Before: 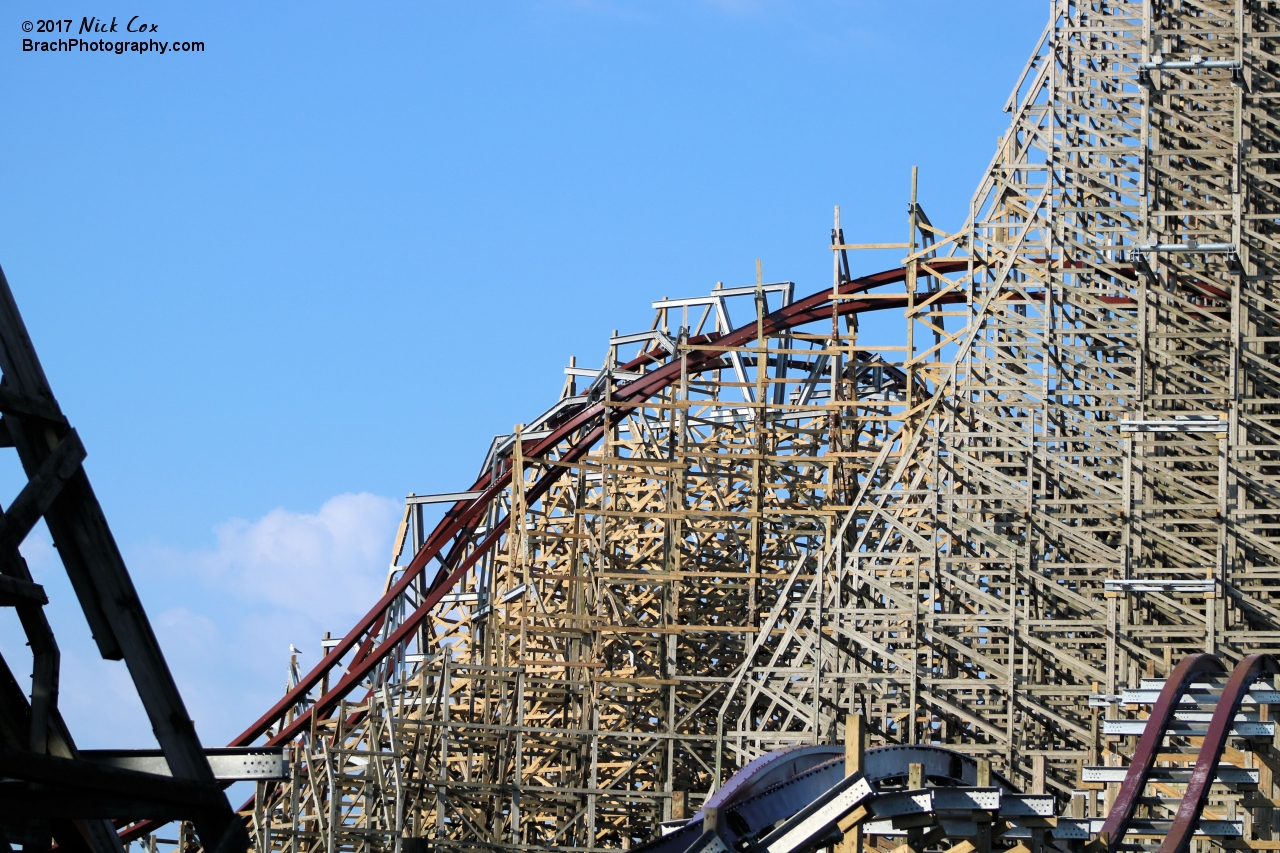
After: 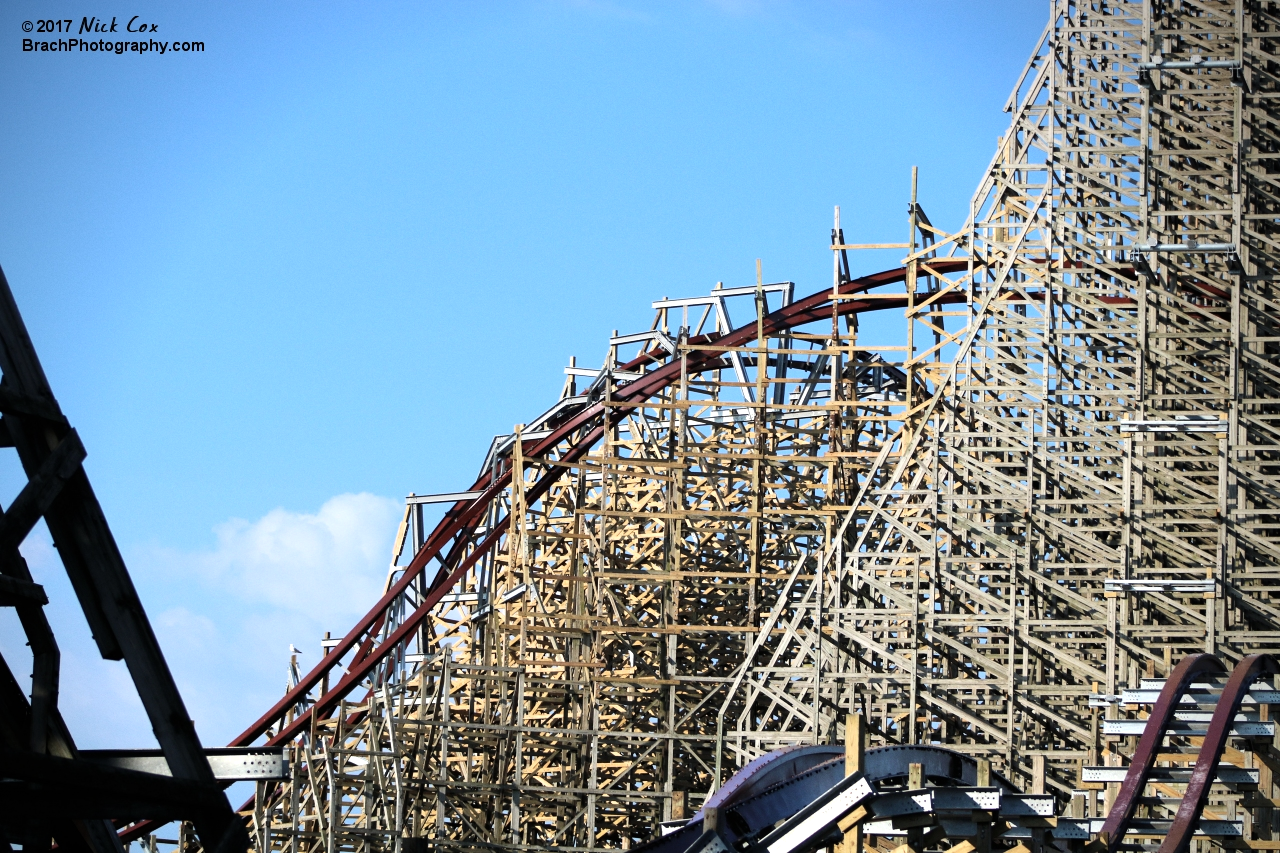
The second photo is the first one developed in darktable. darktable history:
tone equalizer: -8 EV -0.417 EV, -7 EV -0.389 EV, -6 EV -0.333 EV, -5 EV -0.222 EV, -3 EV 0.222 EV, -2 EV 0.333 EV, -1 EV 0.389 EV, +0 EV 0.417 EV, edges refinement/feathering 500, mask exposure compensation -1.57 EV, preserve details no
grain: coarseness 0.09 ISO, strength 10%
vignetting: brightness -0.629, saturation -0.007, center (-0.028, 0.239)
